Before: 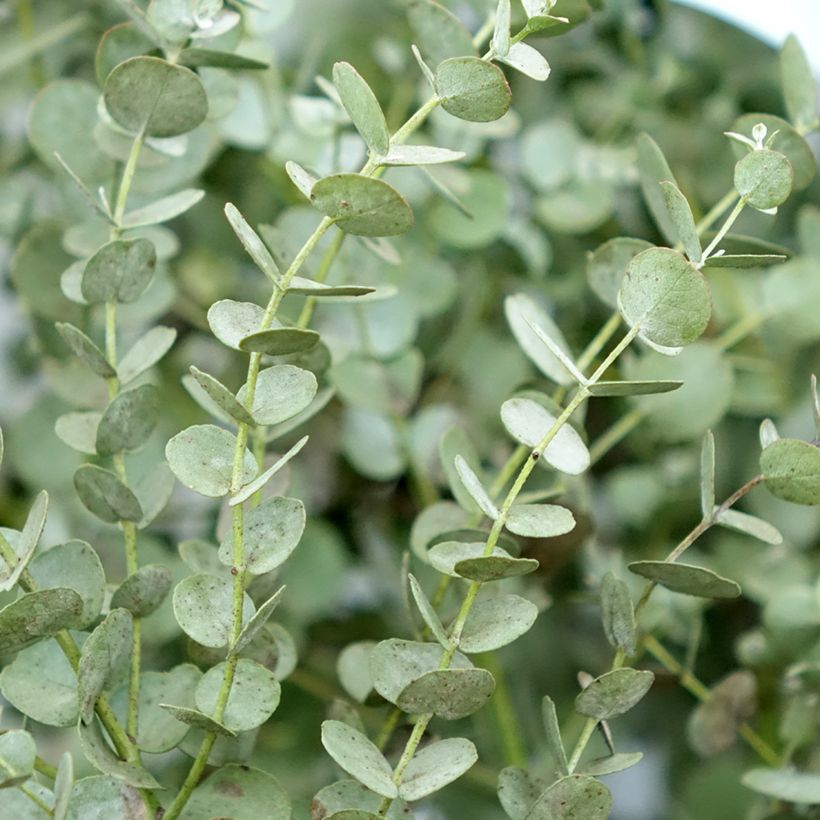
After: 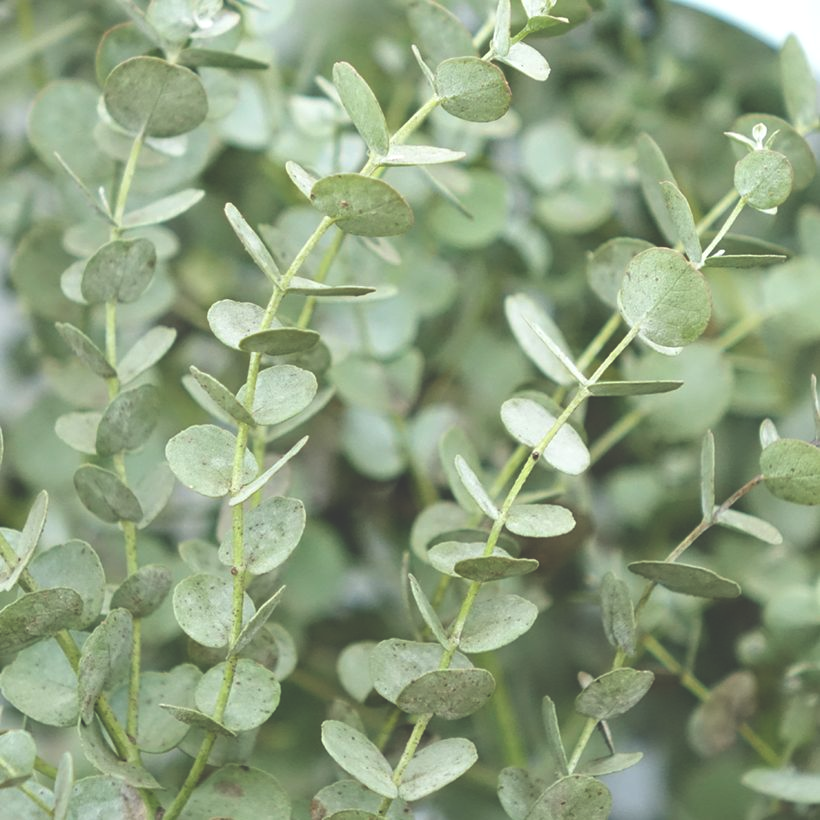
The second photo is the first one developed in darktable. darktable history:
exposure: black level correction -0.041, exposure 0.062 EV, compensate exposure bias true, compensate highlight preservation false
